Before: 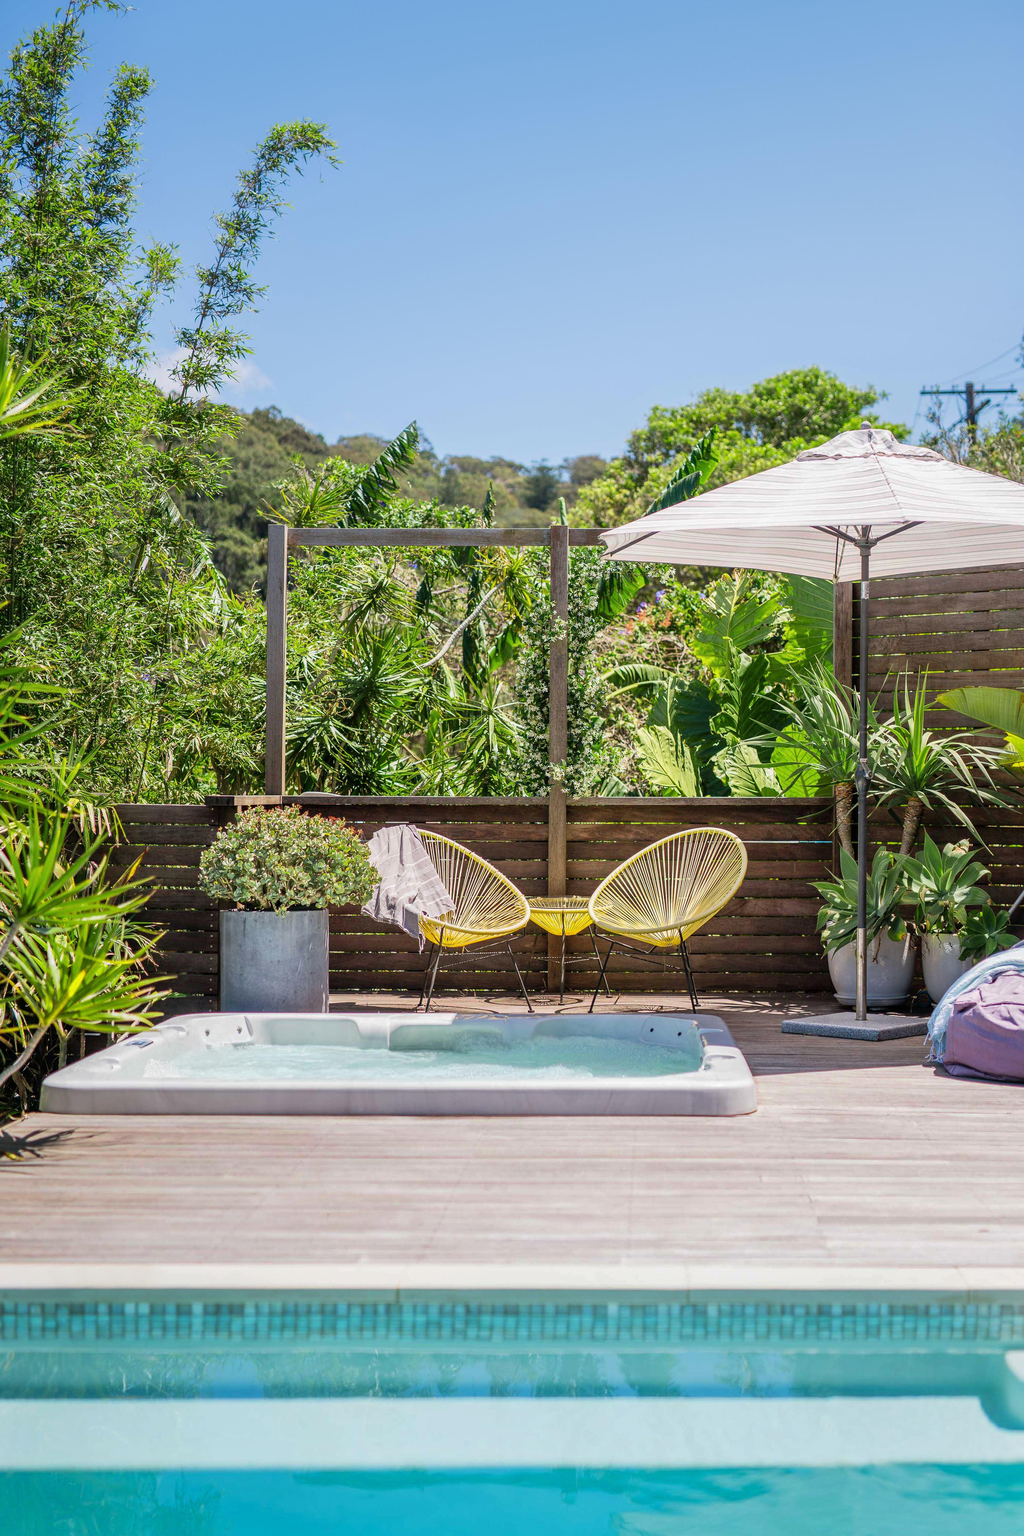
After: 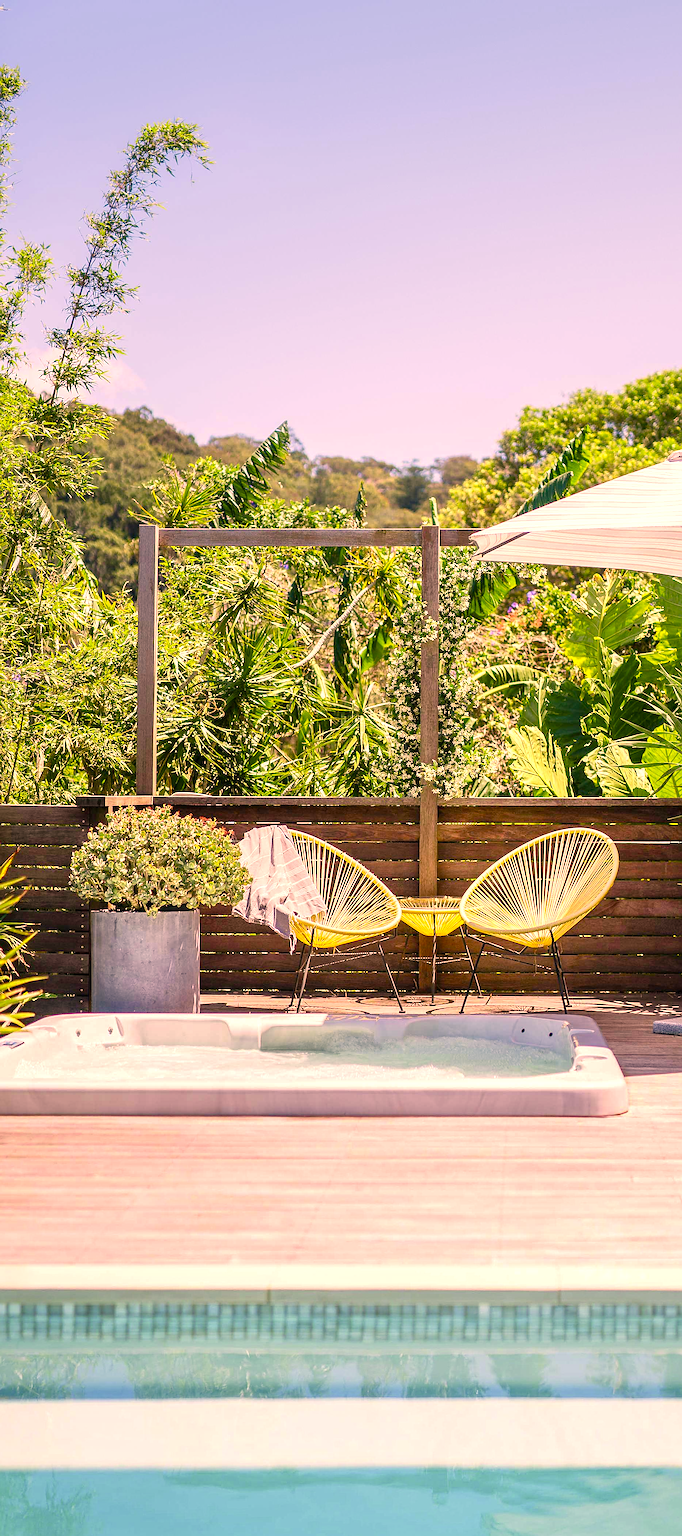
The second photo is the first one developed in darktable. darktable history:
crop and rotate: left 12.673%, right 20.66%
color balance rgb: perceptual saturation grading › global saturation 20%, perceptual saturation grading › highlights -25%, perceptual saturation grading › shadows 25%
exposure: black level correction 0, exposure 0.5 EV, compensate exposure bias true, compensate highlight preservation false
color correction: highlights a* 21.16, highlights b* 19.61
sharpen: on, module defaults
